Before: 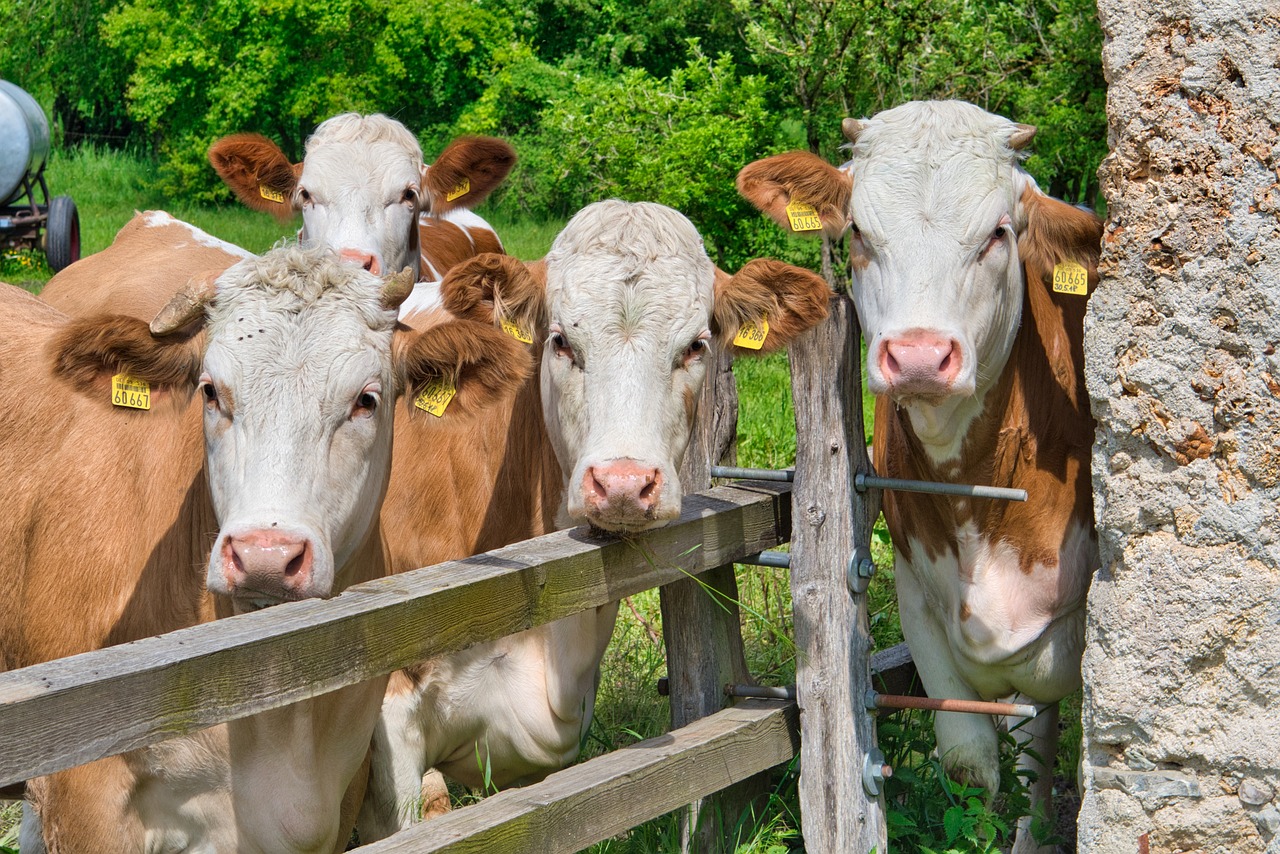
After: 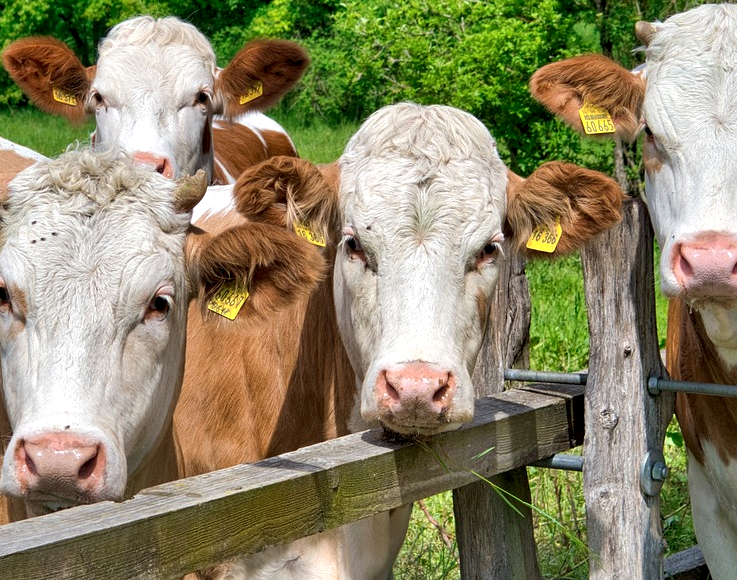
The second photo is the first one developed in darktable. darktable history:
crop: left 16.213%, top 11.382%, right 26.195%, bottom 20.672%
exposure: compensate exposure bias true, compensate highlight preservation false
shadows and highlights: on, module defaults
local contrast: highlights 172%, shadows 151%, detail 138%, midtone range 0.255
